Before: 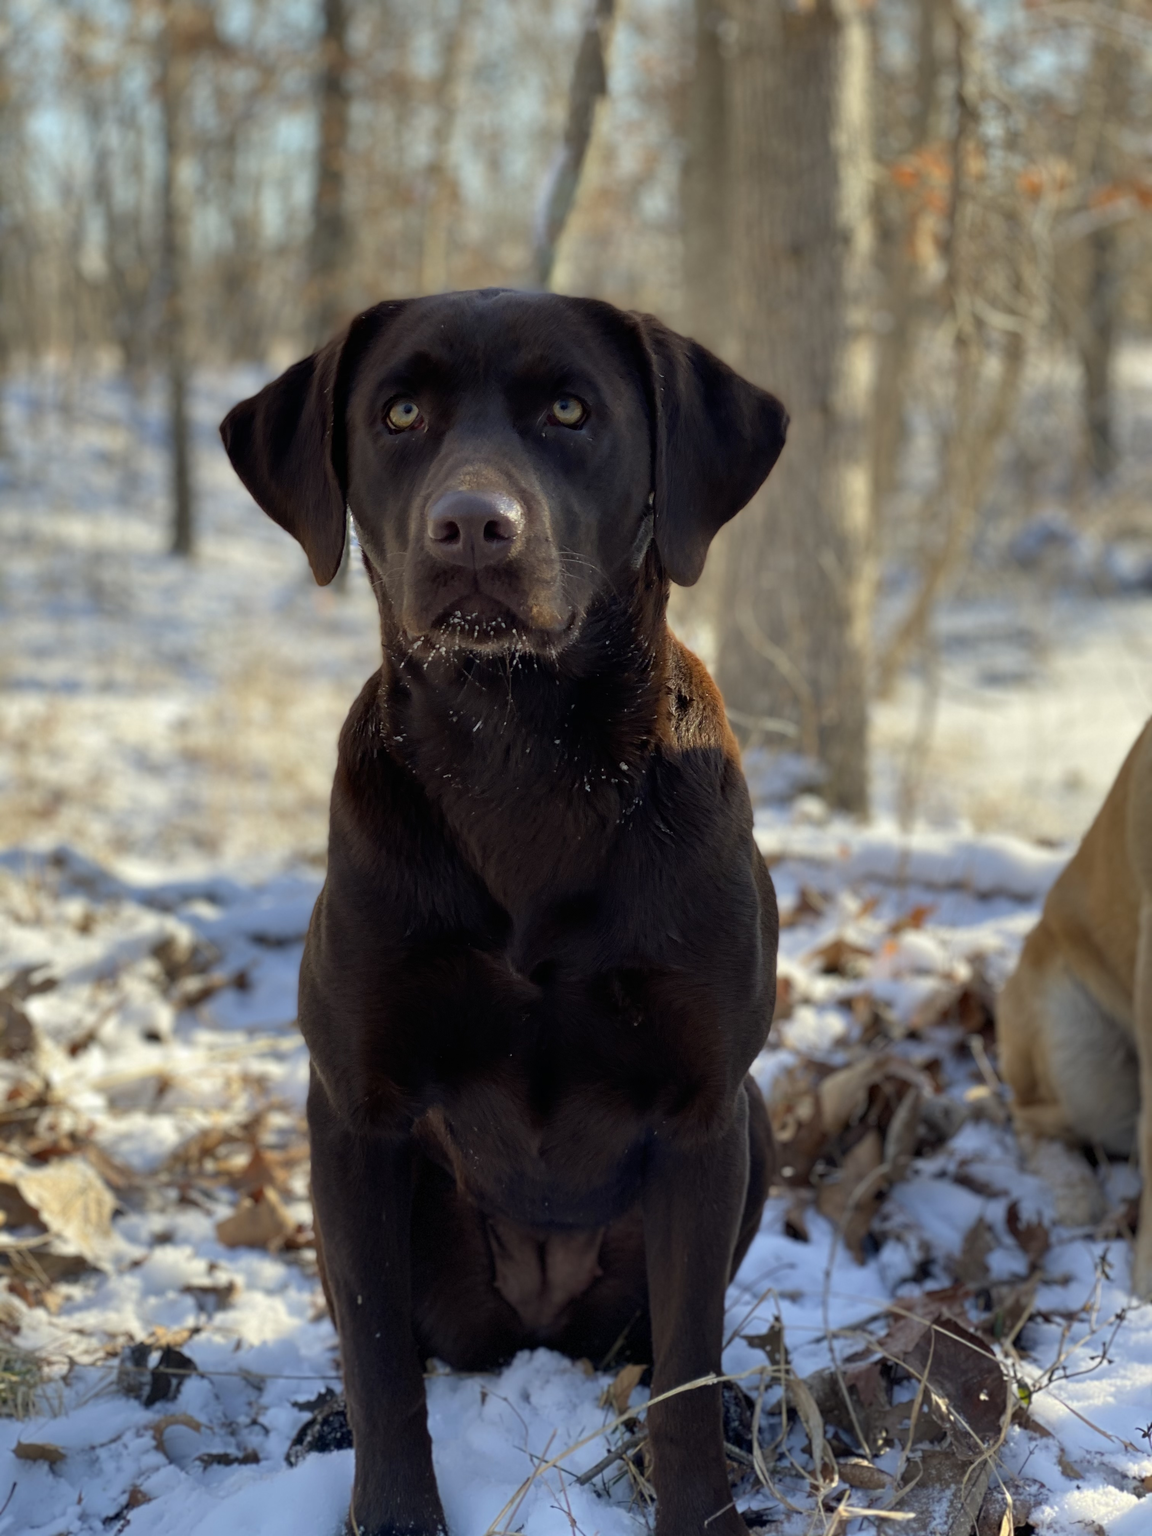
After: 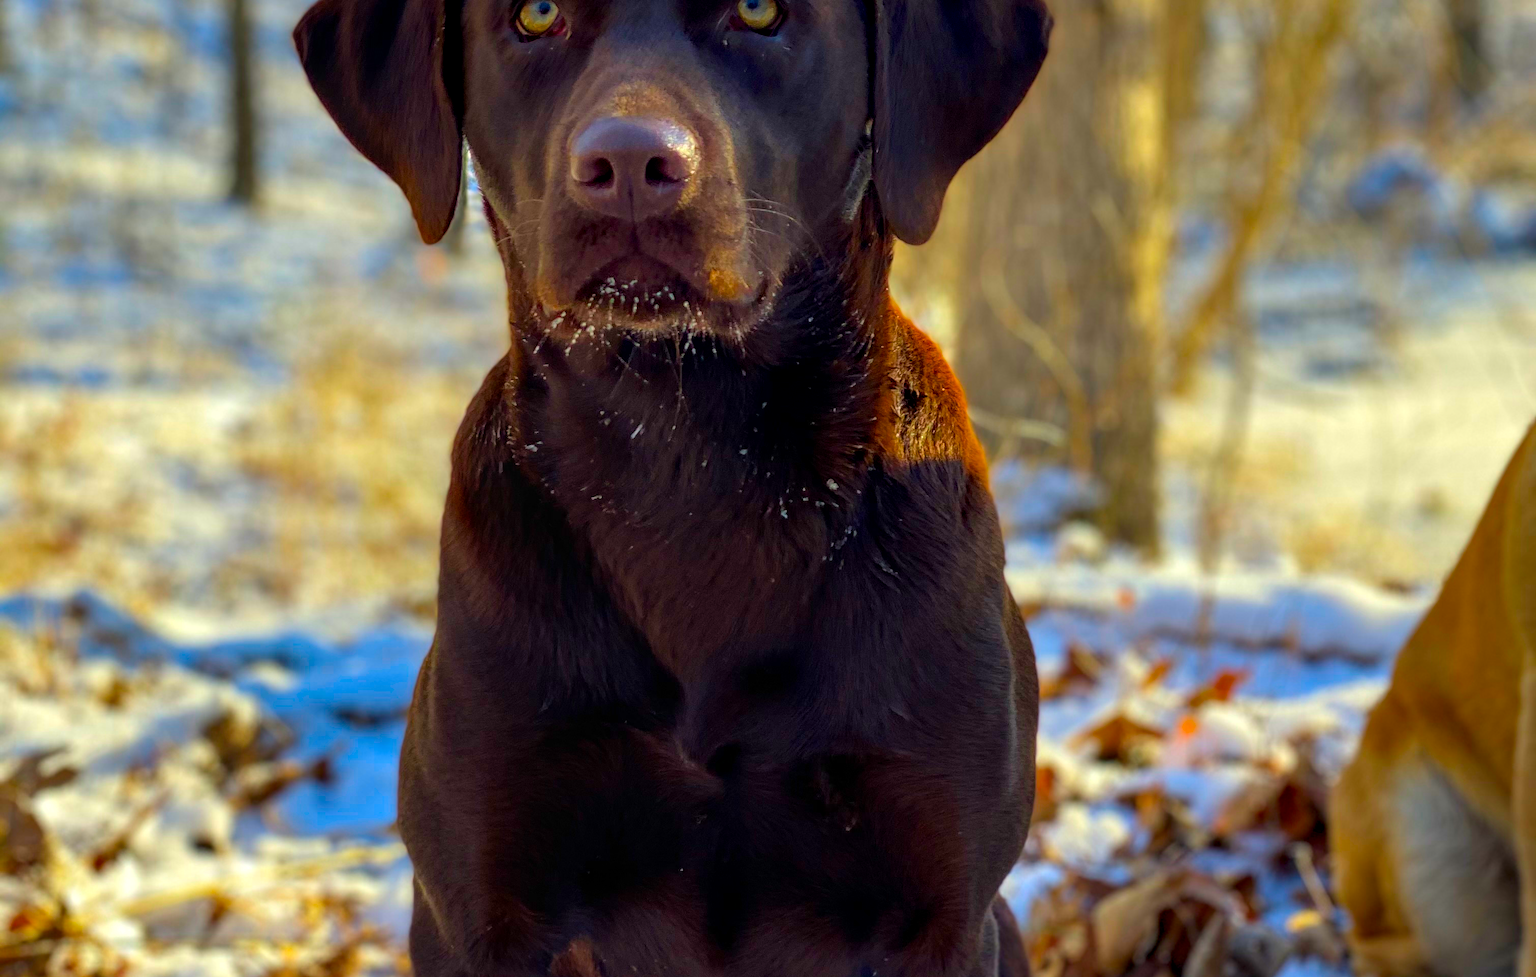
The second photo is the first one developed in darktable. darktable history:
local contrast: detail 130%
crop and rotate: top 26.256%, bottom 26.04%
contrast brightness saturation: saturation 0.485
color balance rgb: linear chroma grading › global chroma 20.622%, perceptual saturation grading › global saturation 19.502%, global vibrance 23.398%
